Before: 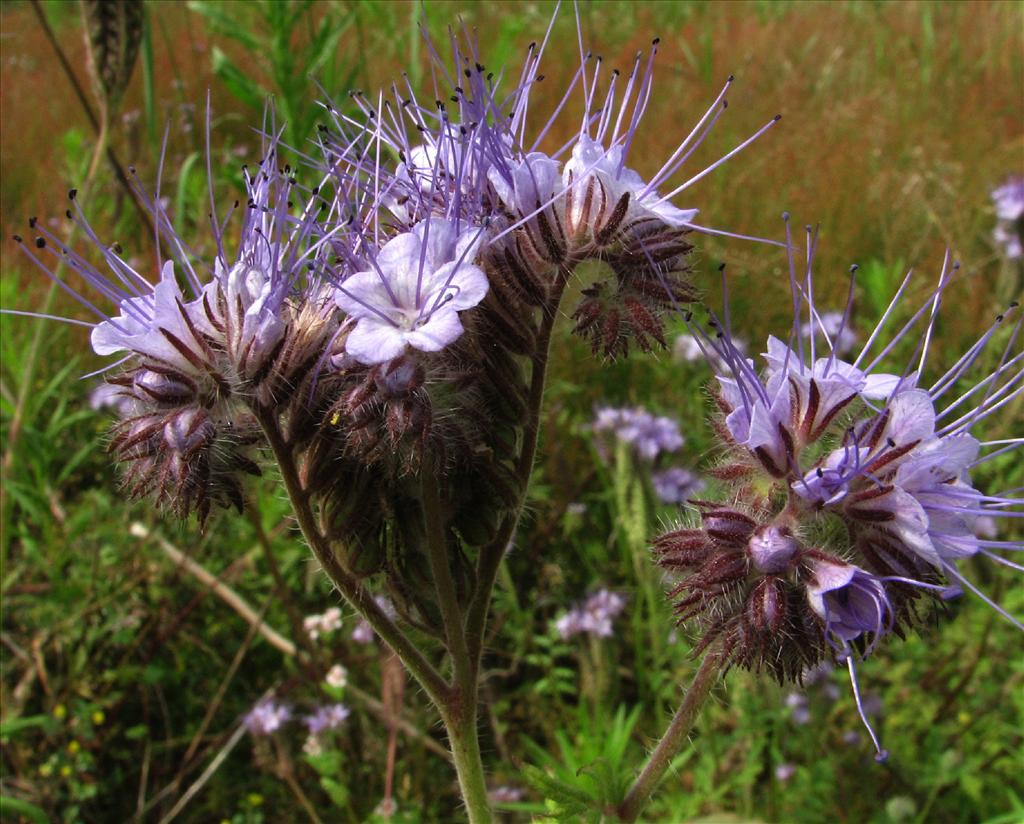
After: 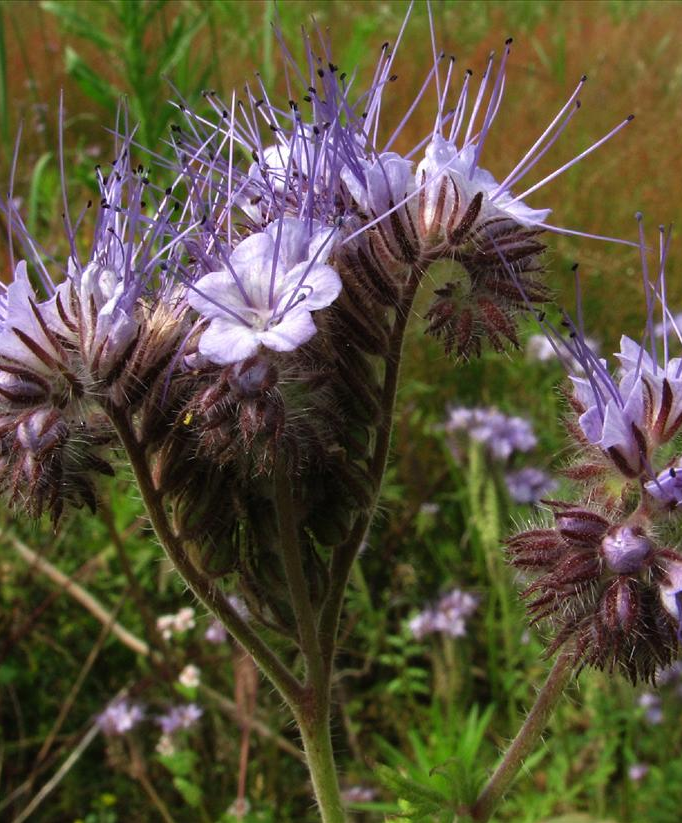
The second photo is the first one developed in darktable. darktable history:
crop and rotate: left 14.393%, right 18.93%
